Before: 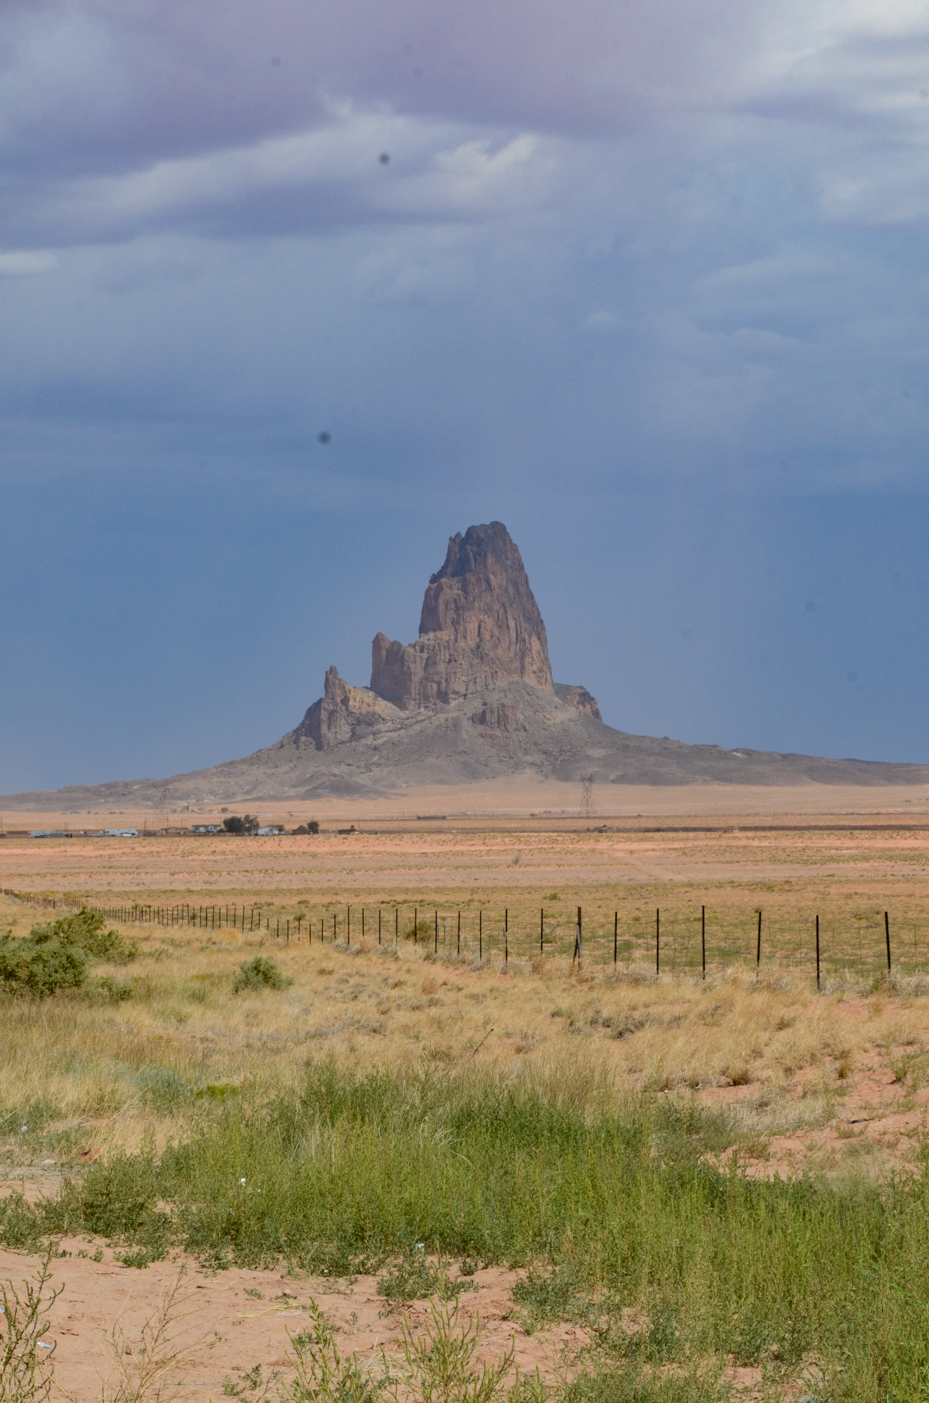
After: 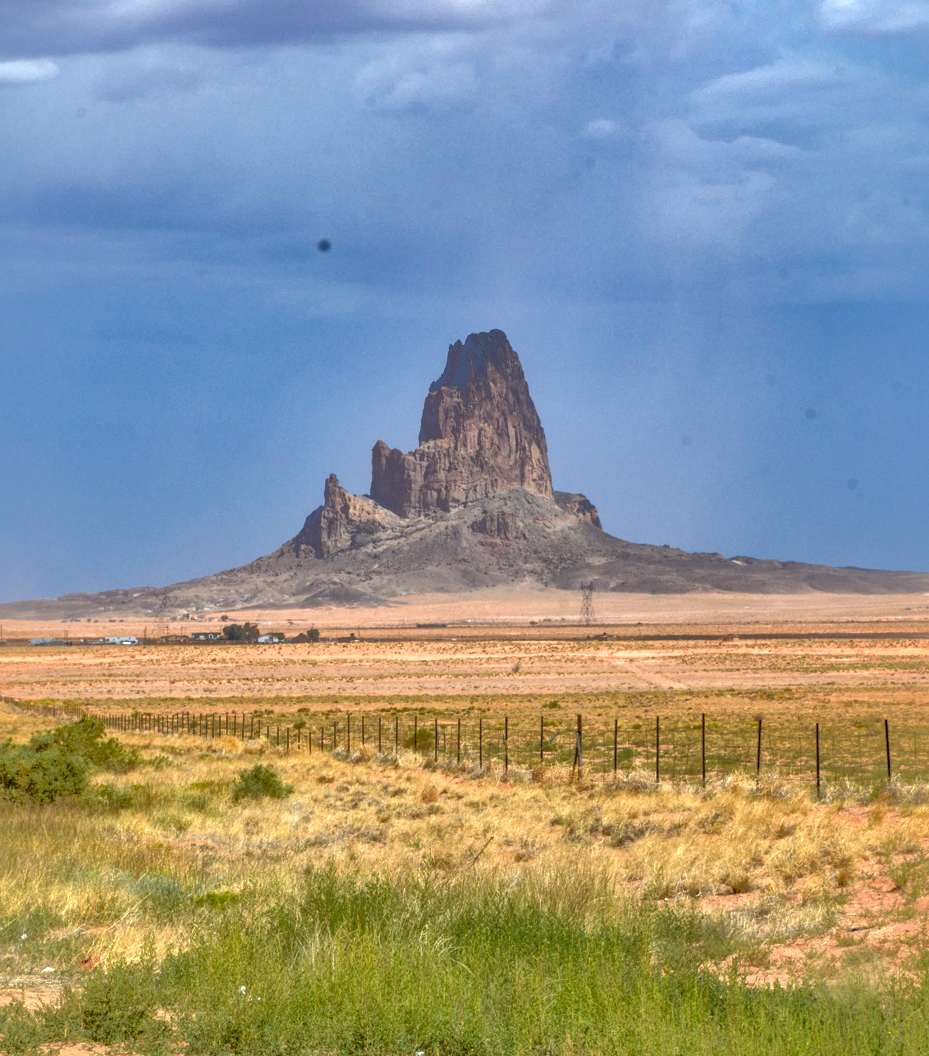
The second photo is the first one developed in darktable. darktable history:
exposure: exposure 1.057 EV, compensate exposure bias true, compensate highlight preservation false
crop: top 13.699%, bottom 10.965%
shadows and highlights: shadows 25.44, highlights -71.3, highlights color adjustment 55.29%
local contrast: on, module defaults
